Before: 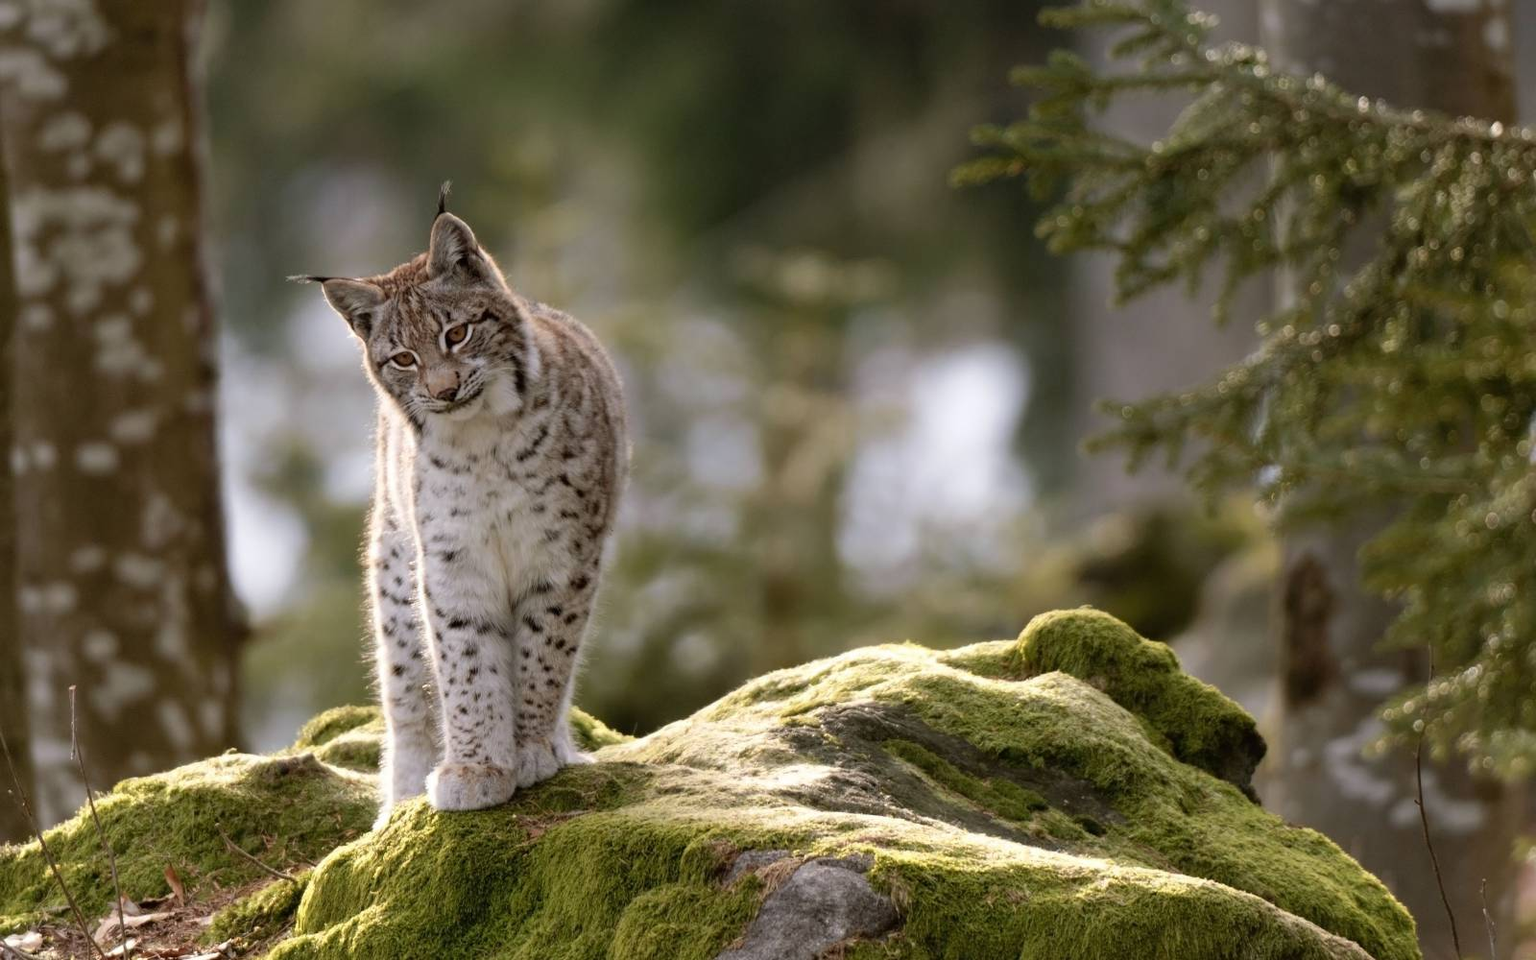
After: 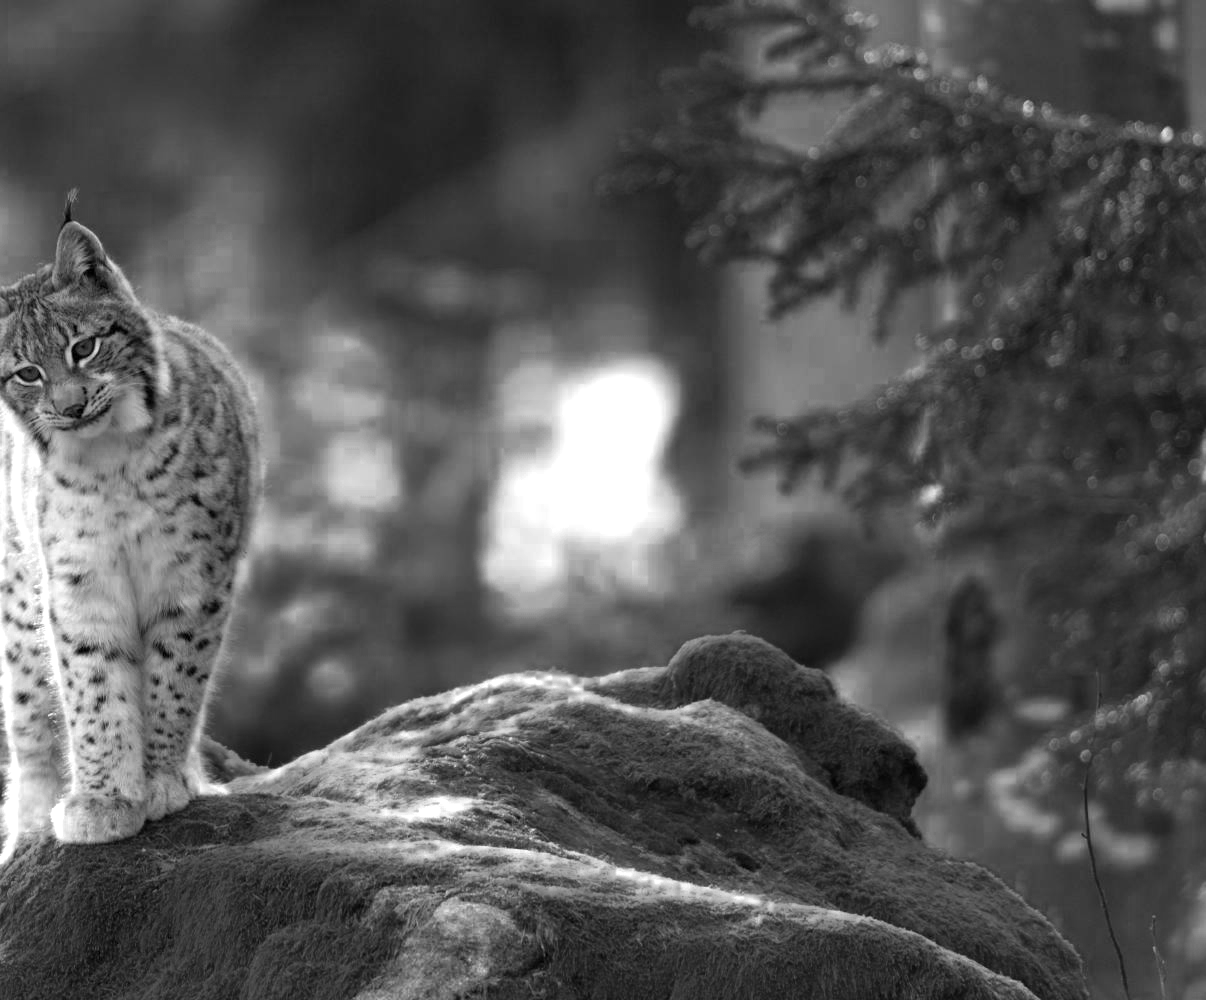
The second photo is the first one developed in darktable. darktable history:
exposure: black level correction 0.001, exposure 0.5 EV, compensate exposure bias true, compensate highlight preservation false
levels: levels [0, 0.474, 0.947]
crop and rotate: left 24.6%
color zones: curves: ch0 [(0.287, 0.048) (0.493, 0.484) (0.737, 0.816)]; ch1 [(0, 0) (0.143, 0) (0.286, 0) (0.429, 0) (0.571, 0) (0.714, 0) (0.857, 0)]
